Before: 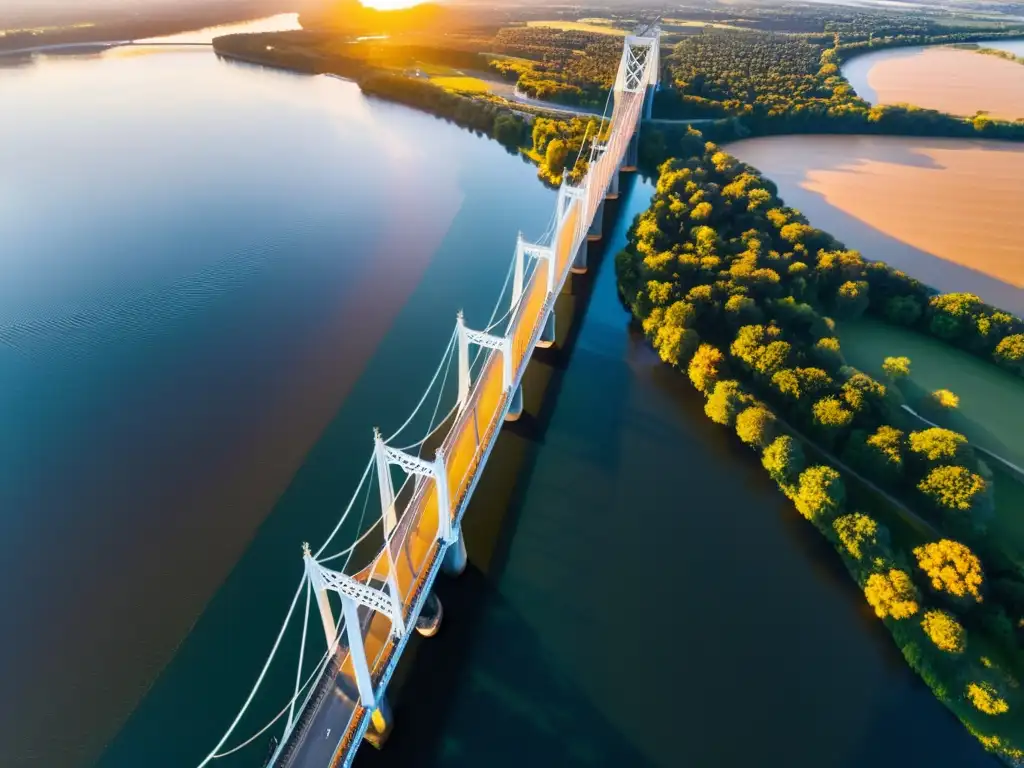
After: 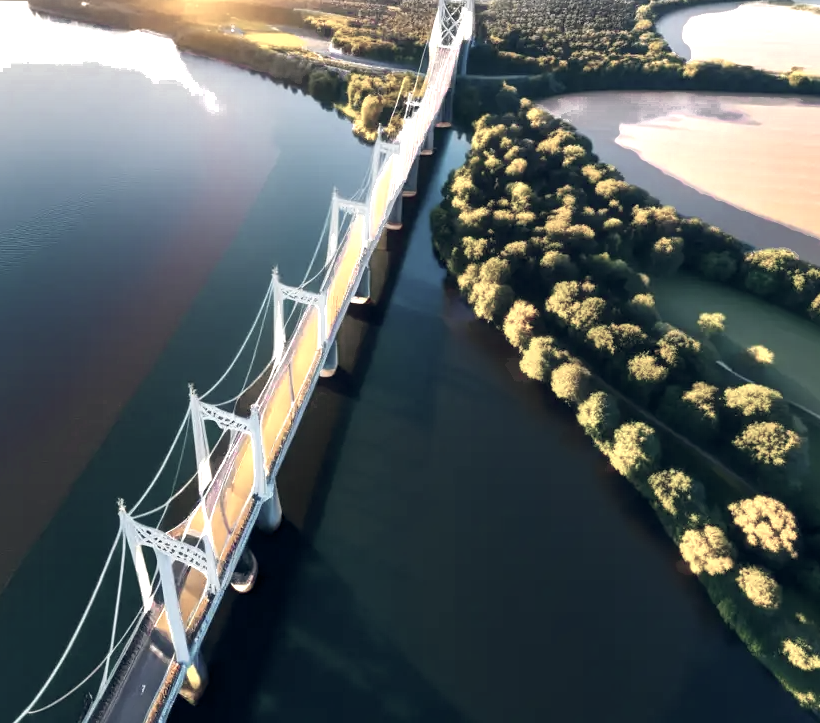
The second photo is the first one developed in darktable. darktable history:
color balance rgb: global offset › chroma 0.138%, global offset › hue 253.79°, perceptual saturation grading › global saturation 14.714%
crop and rotate: left 18.158%, top 5.731%, right 1.722%
color zones: curves: ch0 [(0, 0.6) (0.129, 0.585) (0.193, 0.596) (0.429, 0.5) (0.571, 0.5) (0.714, 0.5) (0.857, 0.5) (1, 0.6)]; ch1 [(0, 0.453) (0.112, 0.245) (0.213, 0.252) (0.429, 0.233) (0.571, 0.231) (0.683, 0.242) (0.857, 0.296) (1, 0.453)], process mode strong
tone equalizer: on, module defaults
